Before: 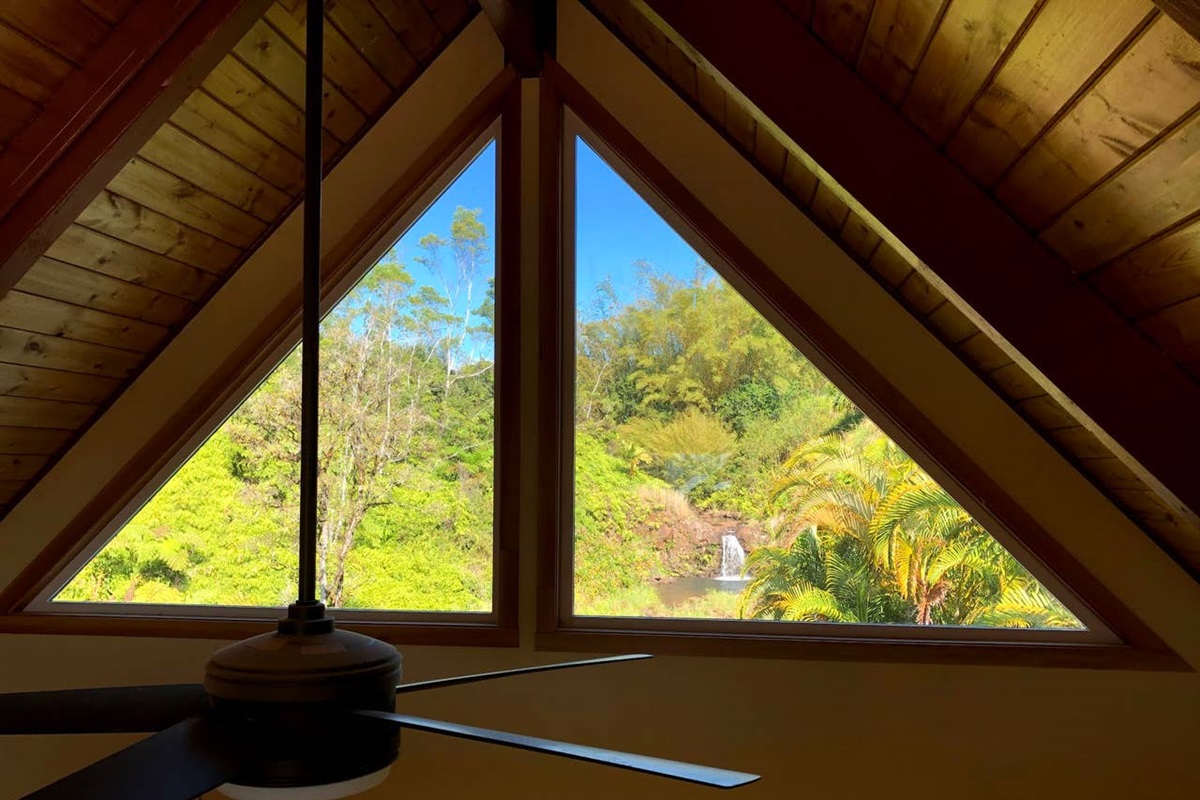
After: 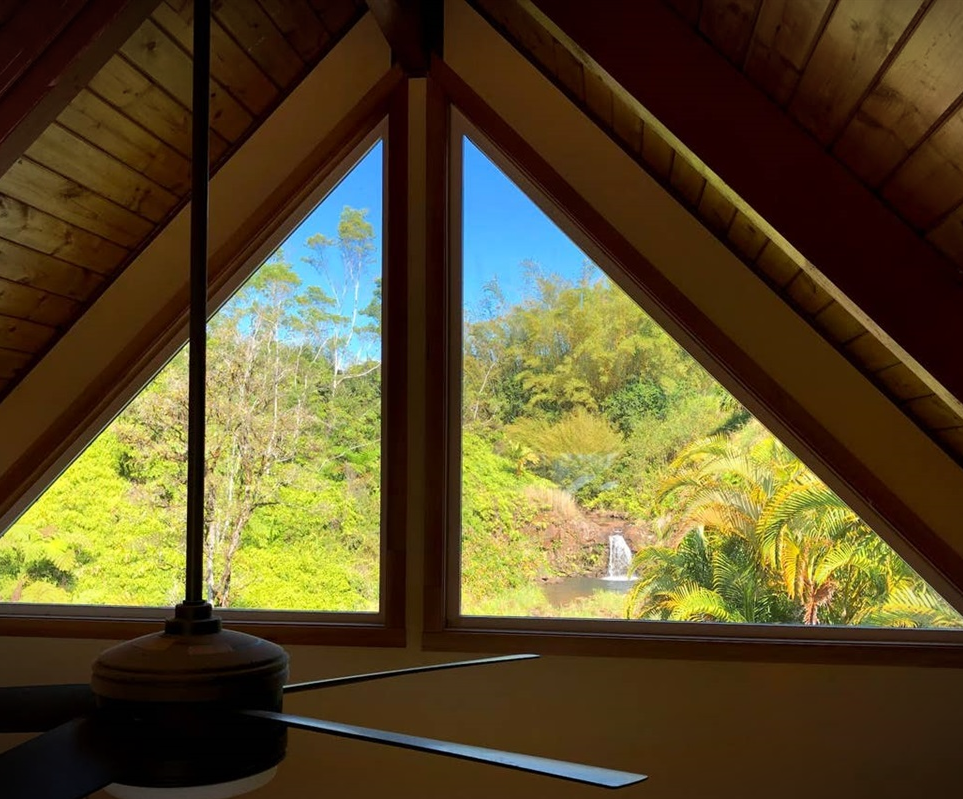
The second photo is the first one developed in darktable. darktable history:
vignetting: fall-off start 100.25%, brightness -0.577, saturation -0.268, width/height ratio 1.302
crop and rotate: left 9.473%, right 10.22%
